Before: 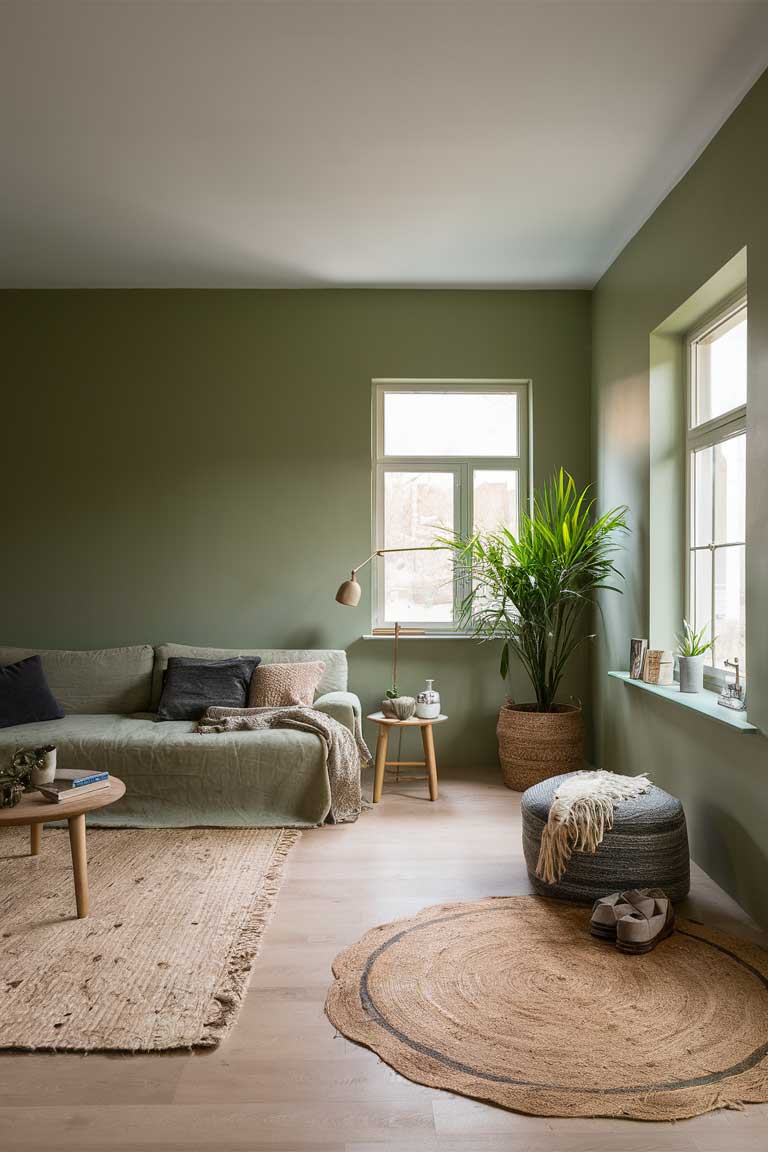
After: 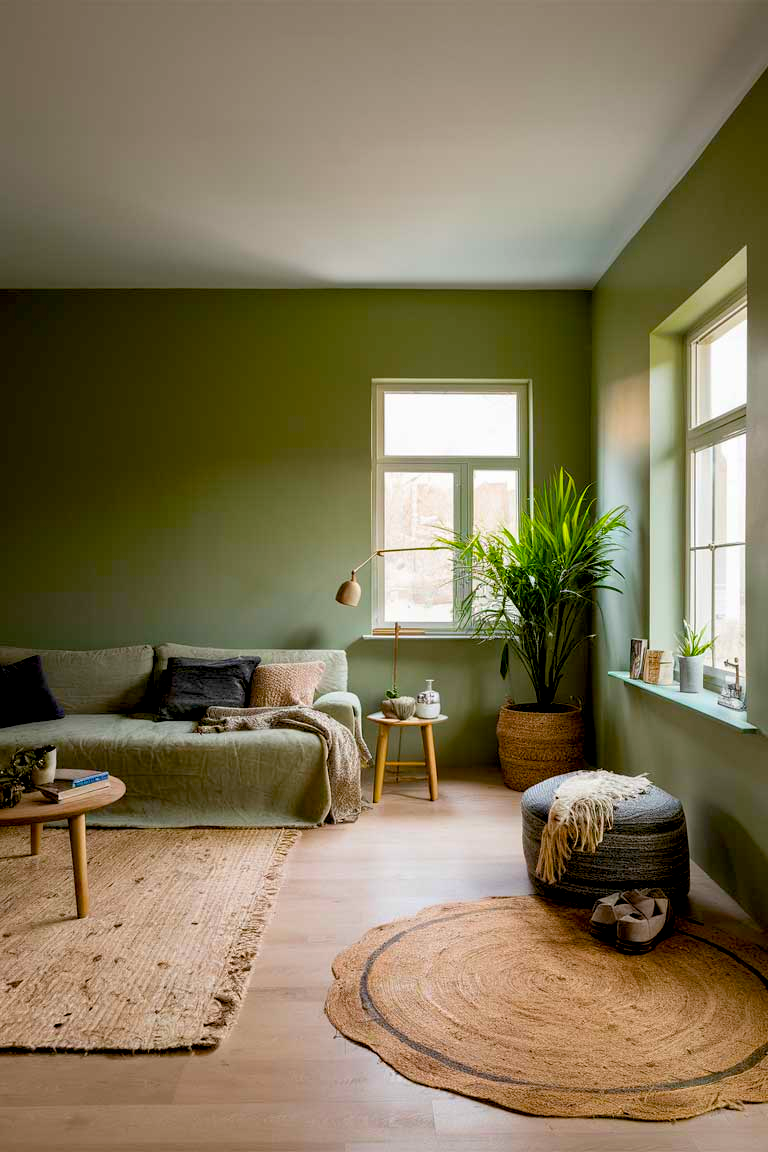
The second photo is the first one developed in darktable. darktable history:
exposure: black level correction 0.016, exposure -0.009 EV, compensate highlight preservation false
color balance rgb: perceptual saturation grading › global saturation 40%, global vibrance 15%
